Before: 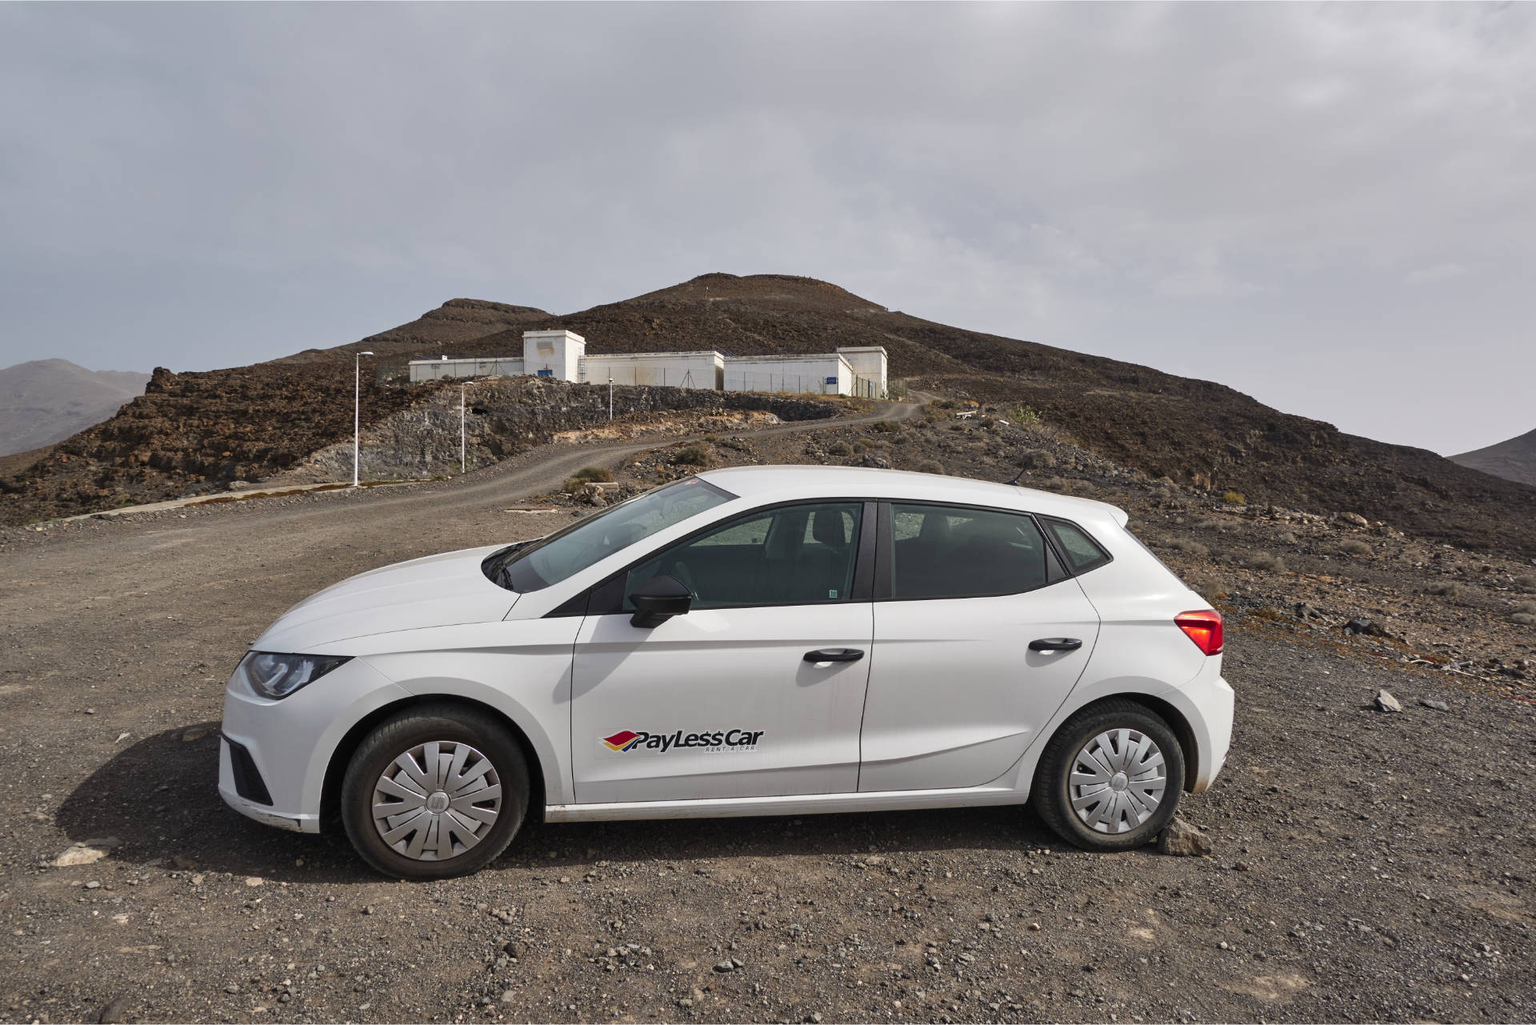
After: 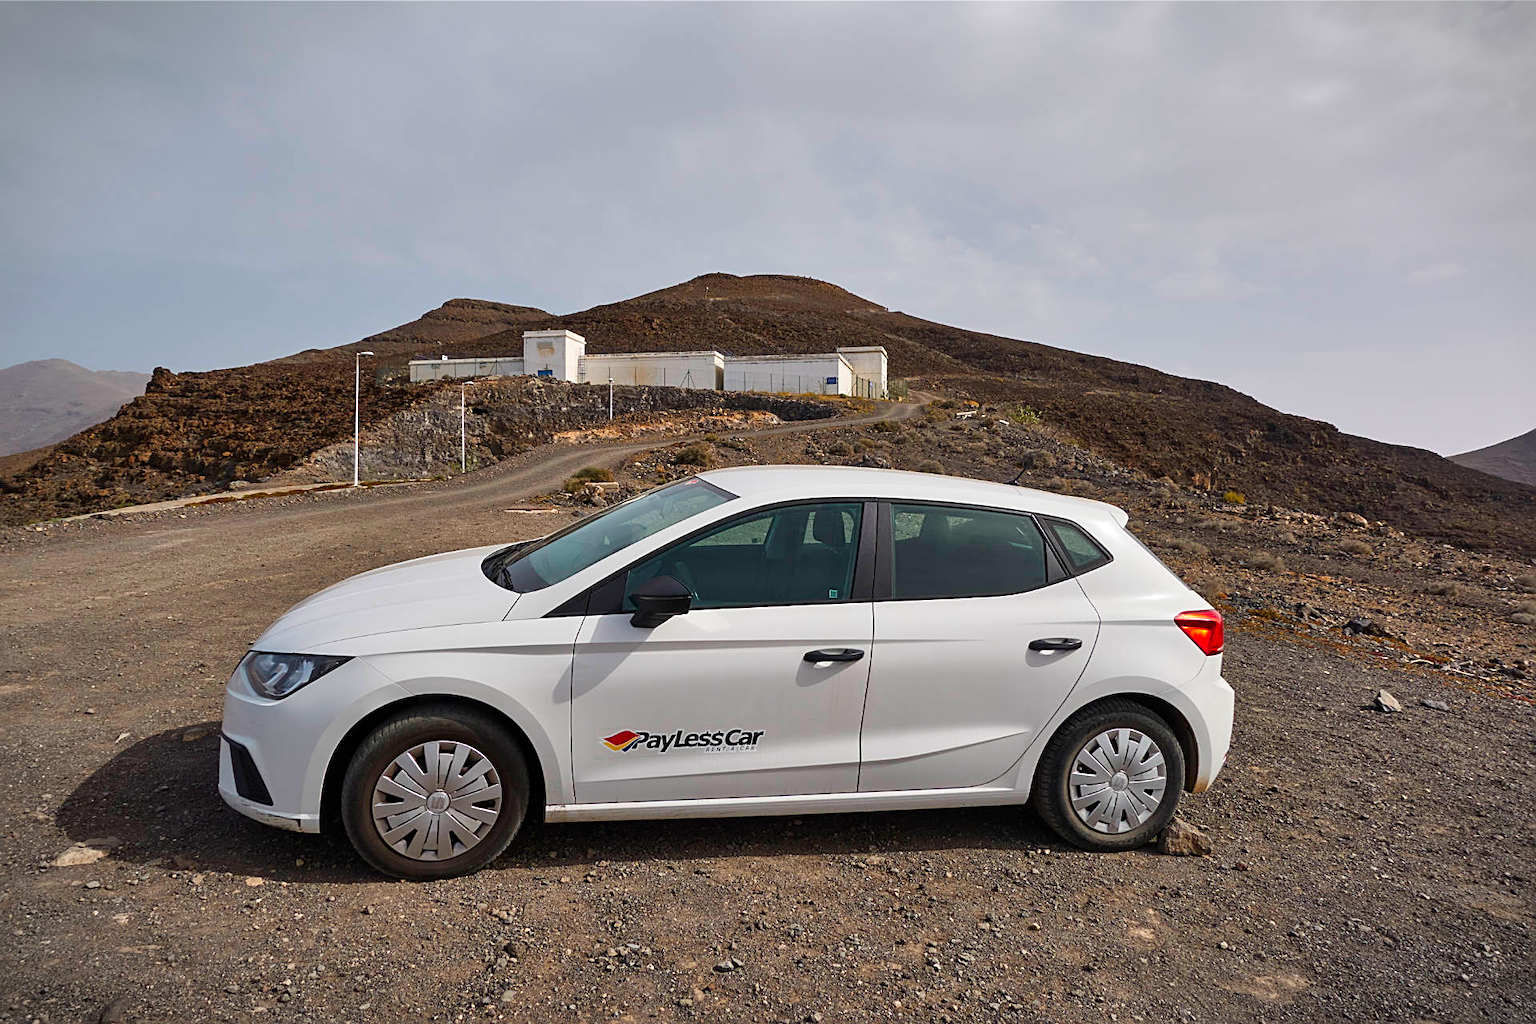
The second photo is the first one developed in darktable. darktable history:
vignetting: fall-off start 99.58%, width/height ratio 1.319
color balance rgb: perceptual saturation grading › global saturation 25.065%, global vibrance 20%
sharpen: on, module defaults
